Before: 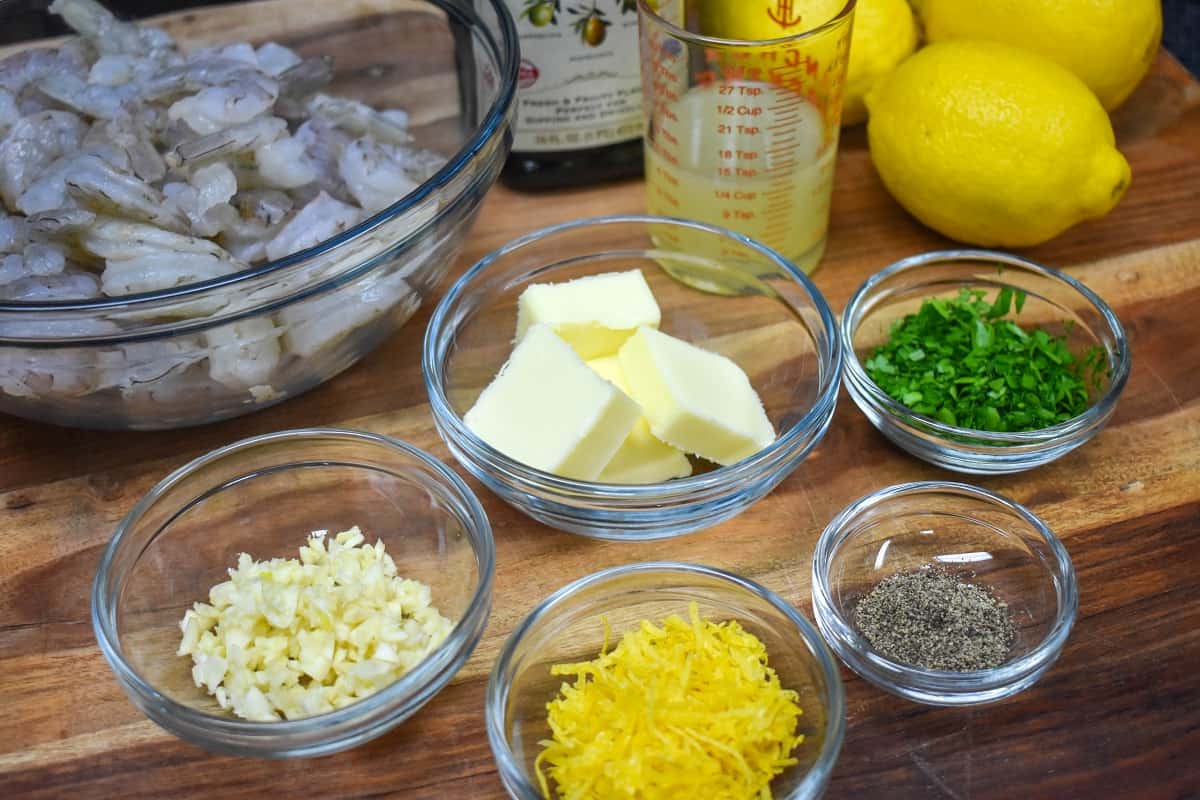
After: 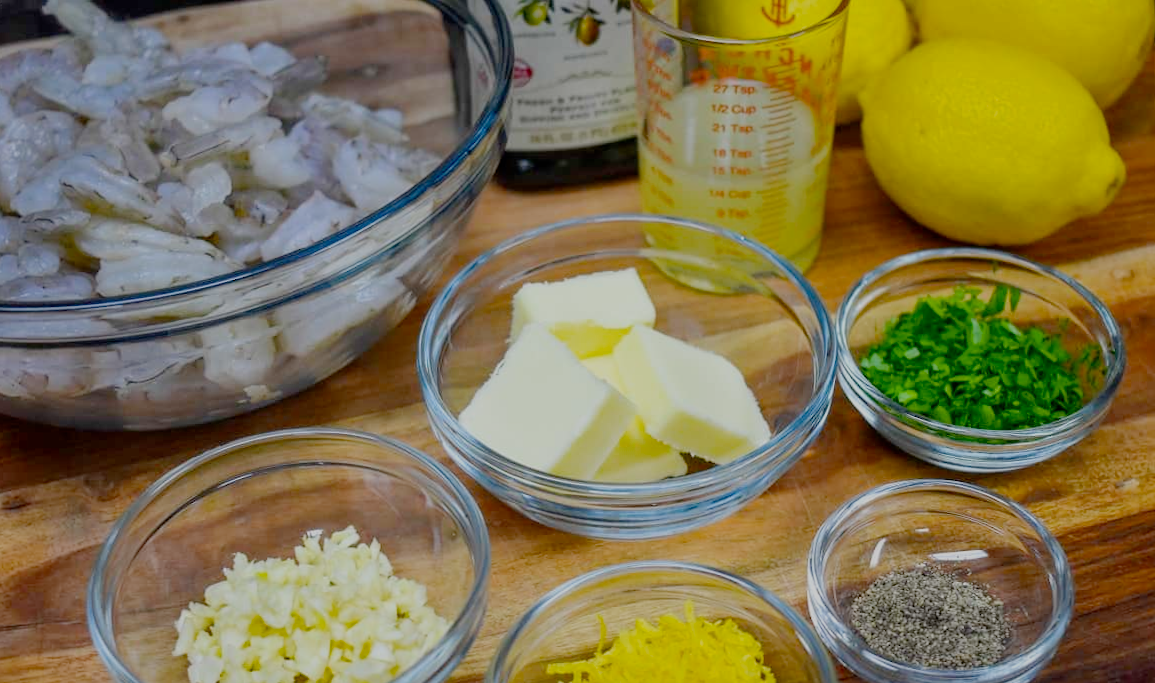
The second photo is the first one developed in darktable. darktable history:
crop and rotate: angle 0.145°, left 0.295%, right 3.024%, bottom 14.178%
color balance rgb: white fulcrum 0.982 EV, perceptual saturation grading › global saturation 31.091%
filmic rgb: black relative exposure -8.77 EV, white relative exposure 4.98 EV, target black luminance 0%, hardness 3.78, latitude 65.84%, contrast 0.823, shadows ↔ highlights balance 19.56%, preserve chrominance no, color science v3 (2019), use custom middle-gray values true
